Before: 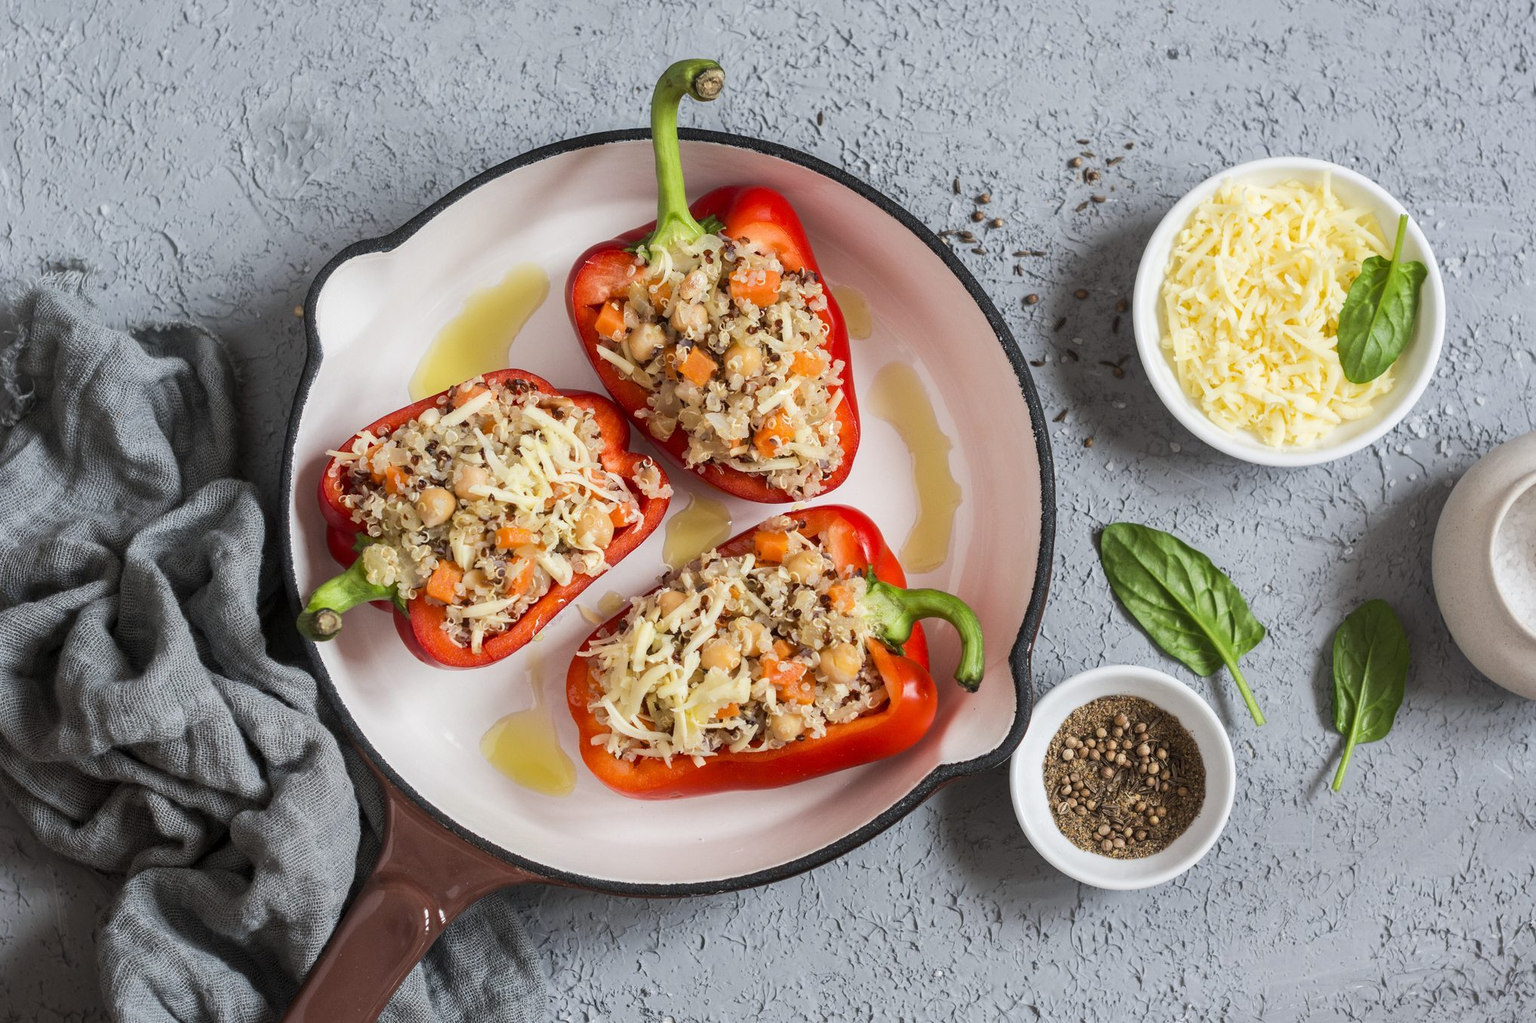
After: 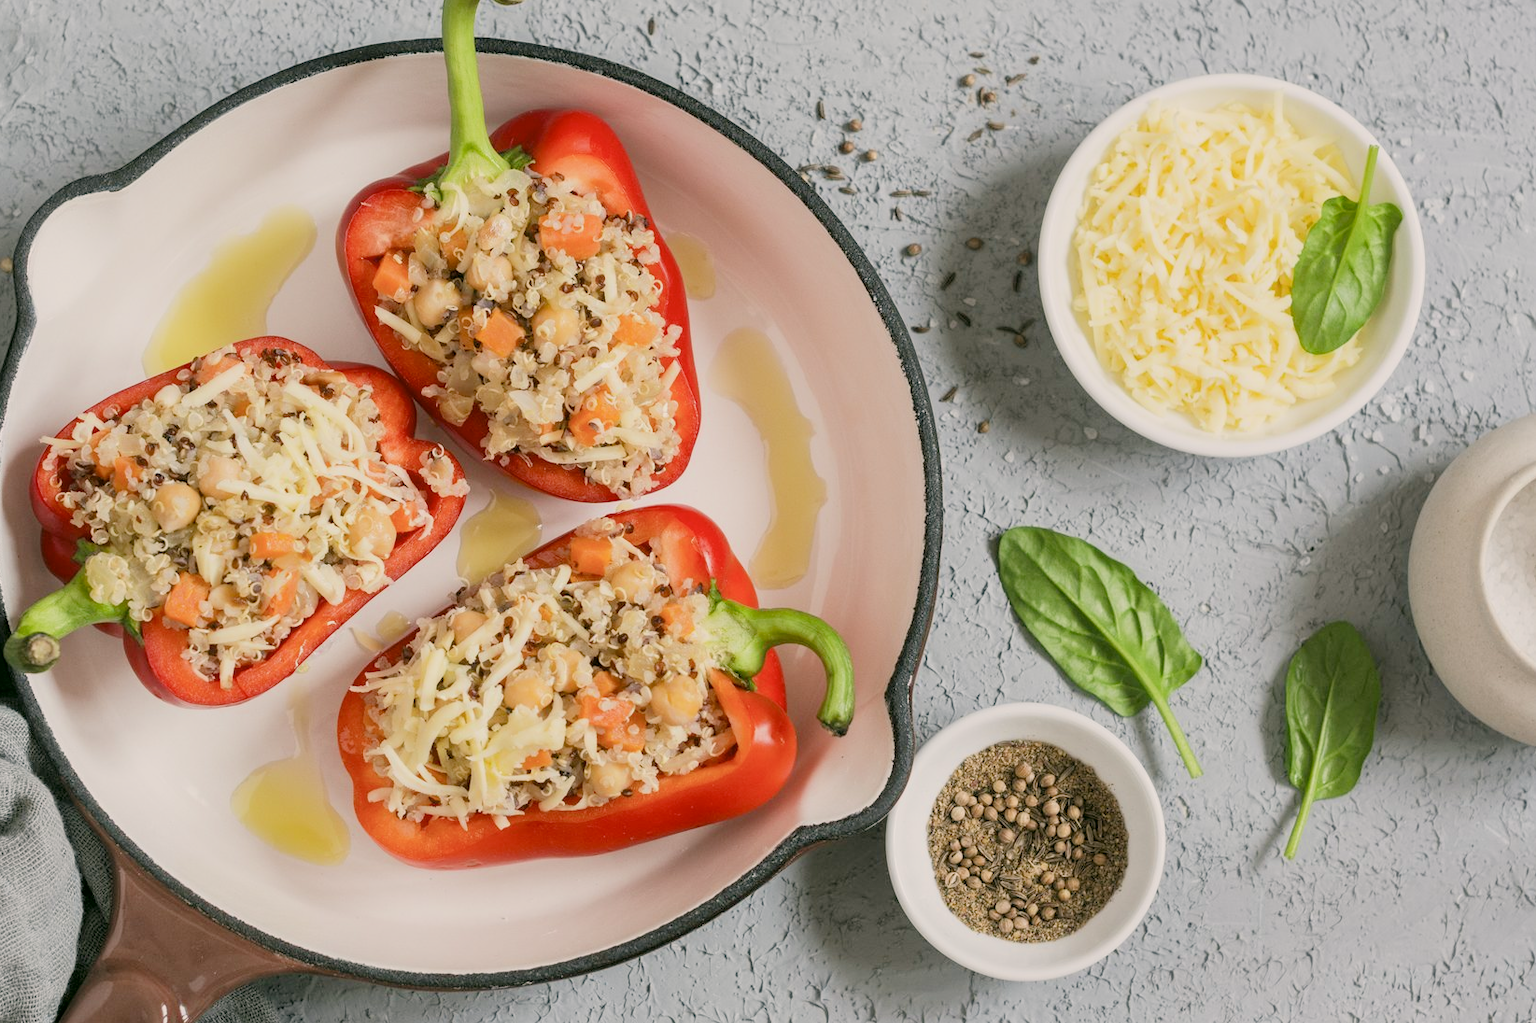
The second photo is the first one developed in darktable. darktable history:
filmic rgb: black relative exposure -6.59 EV, white relative exposure 4.71 EV, hardness 3.13, contrast 0.805
crop: left 19.159%, top 9.58%, bottom 9.58%
exposure: exposure 0.77 EV, compensate highlight preservation false
color correction: highlights a* 4.02, highlights b* 4.98, shadows a* -7.55, shadows b* 4.98
